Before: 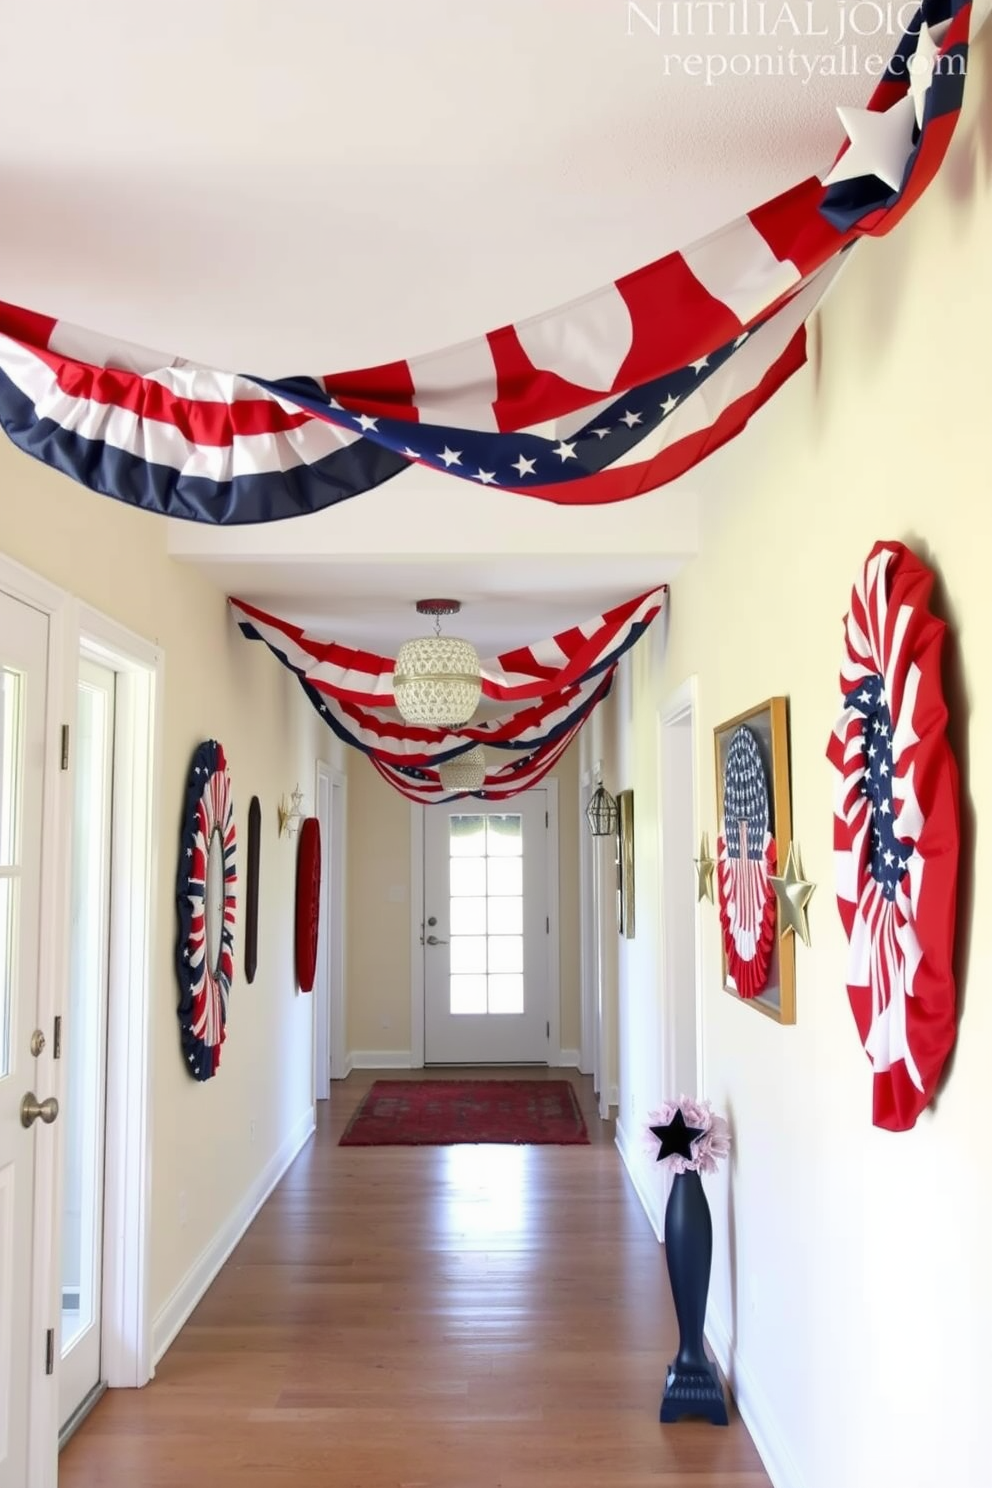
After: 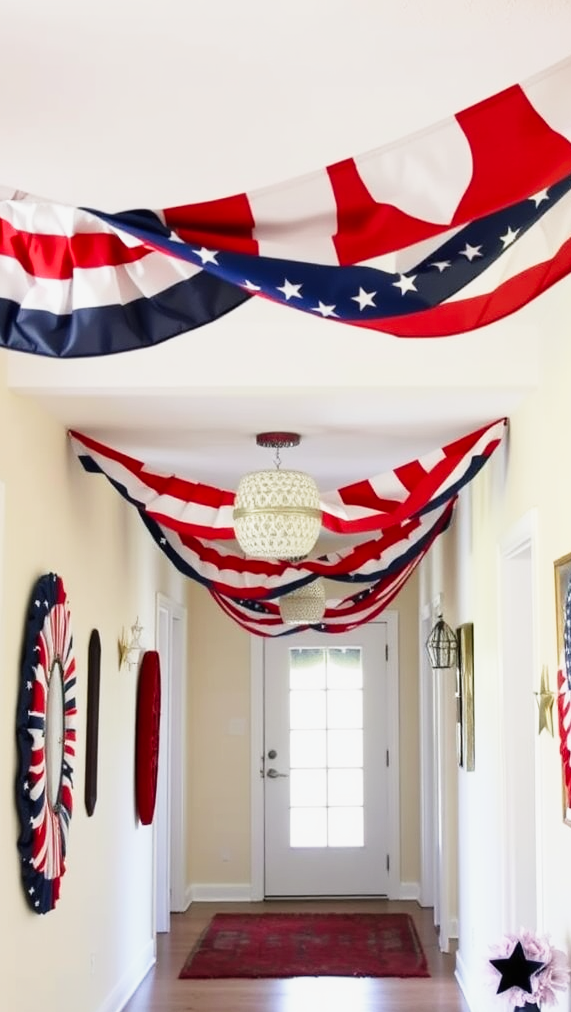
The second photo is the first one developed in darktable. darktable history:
crop: left 16.197%, top 11.279%, right 26.19%, bottom 20.701%
tone curve: curves: ch0 [(0, 0) (0.091, 0.075) (0.409, 0.457) (0.733, 0.82) (0.844, 0.908) (0.909, 0.942) (1, 0.973)]; ch1 [(0, 0) (0.437, 0.404) (0.5, 0.5) (0.529, 0.556) (0.58, 0.606) (0.616, 0.654) (1, 1)]; ch2 [(0, 0) (0.442, 0.415) (0.5, 0.5) (0.535, 0.557) (0.585, 0.62) (1, 1)], preserve colors none
